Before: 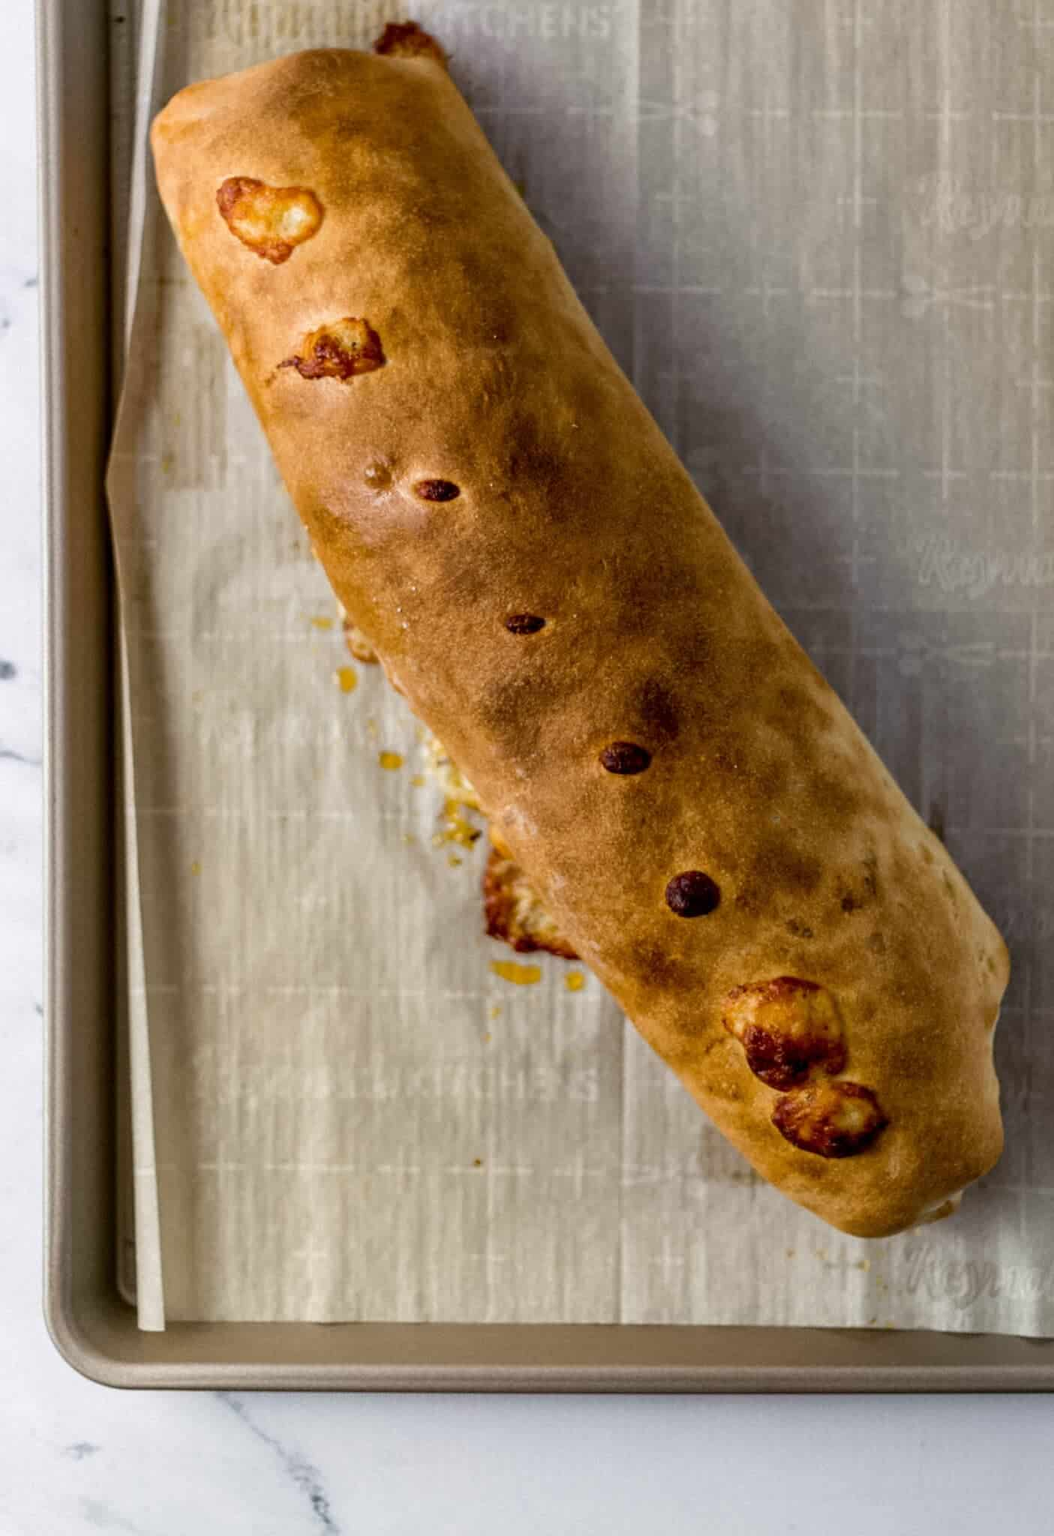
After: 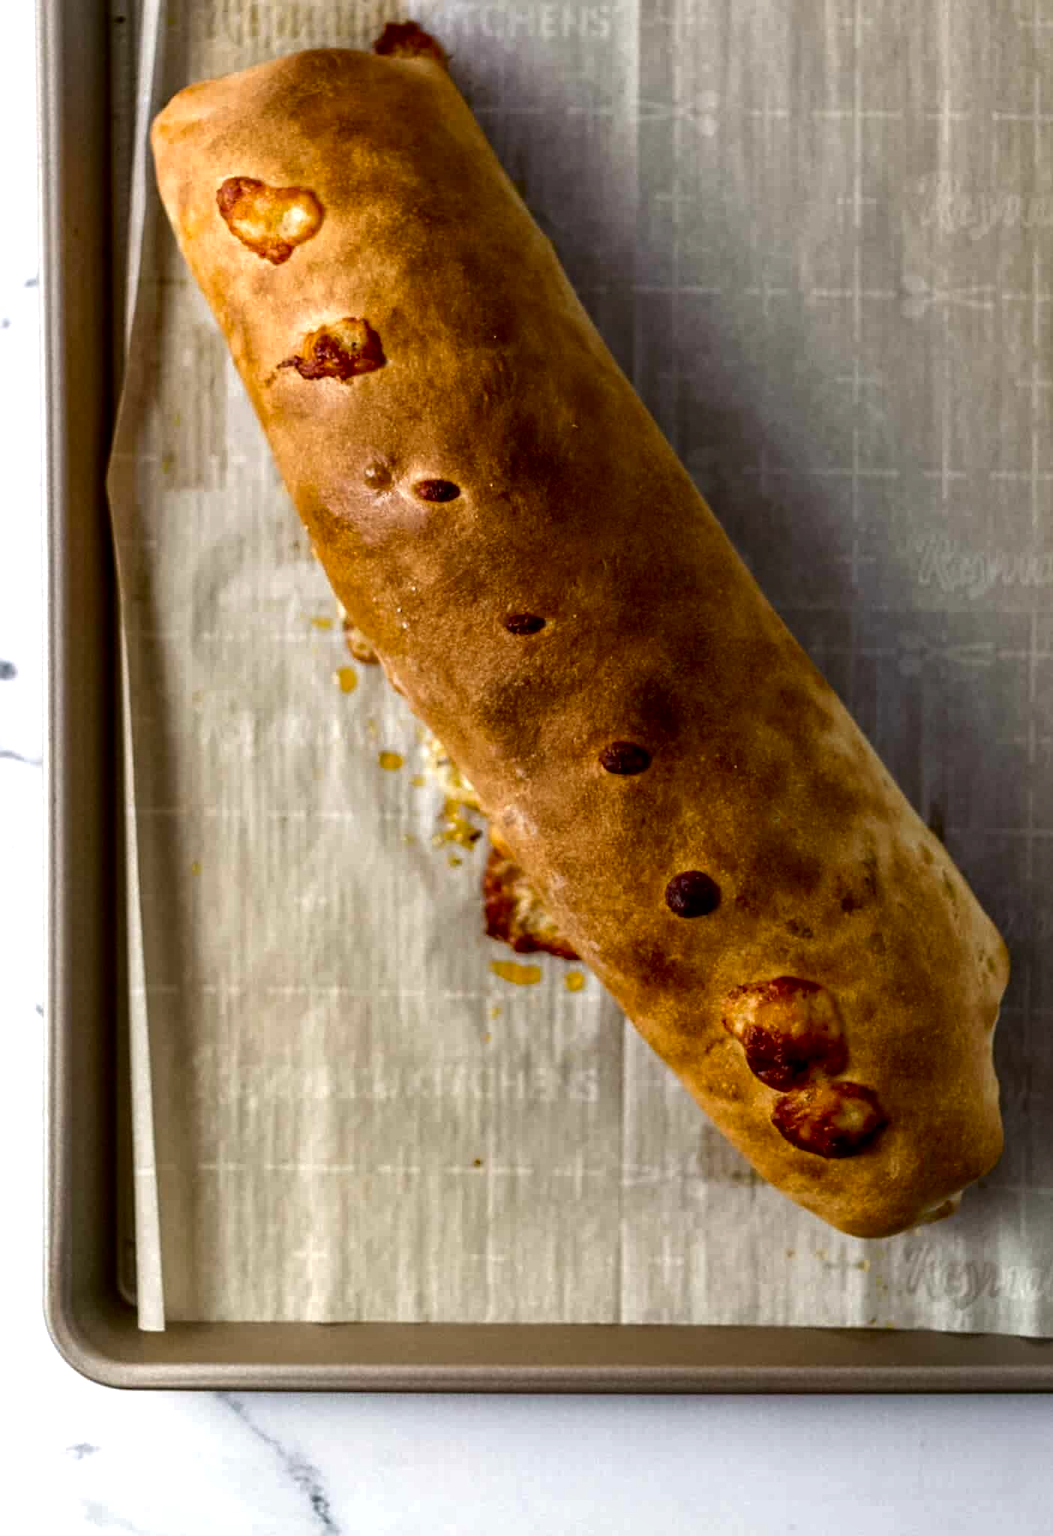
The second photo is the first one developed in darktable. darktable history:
contrast brightness saturation: brightness -0.216, saturation 0.076
tone equalizer: -8 EV -0.441 EV, -7 EV -0.425 EV, -6 EV -0.334 EV, -5 EV -0.197 EV, -3 EV 0.238 EV, -2 EV 0.357 EV, -1 EV 0.405 EV, +0 EV 0.442 EV, mask exposure compensation -0.497 EV
